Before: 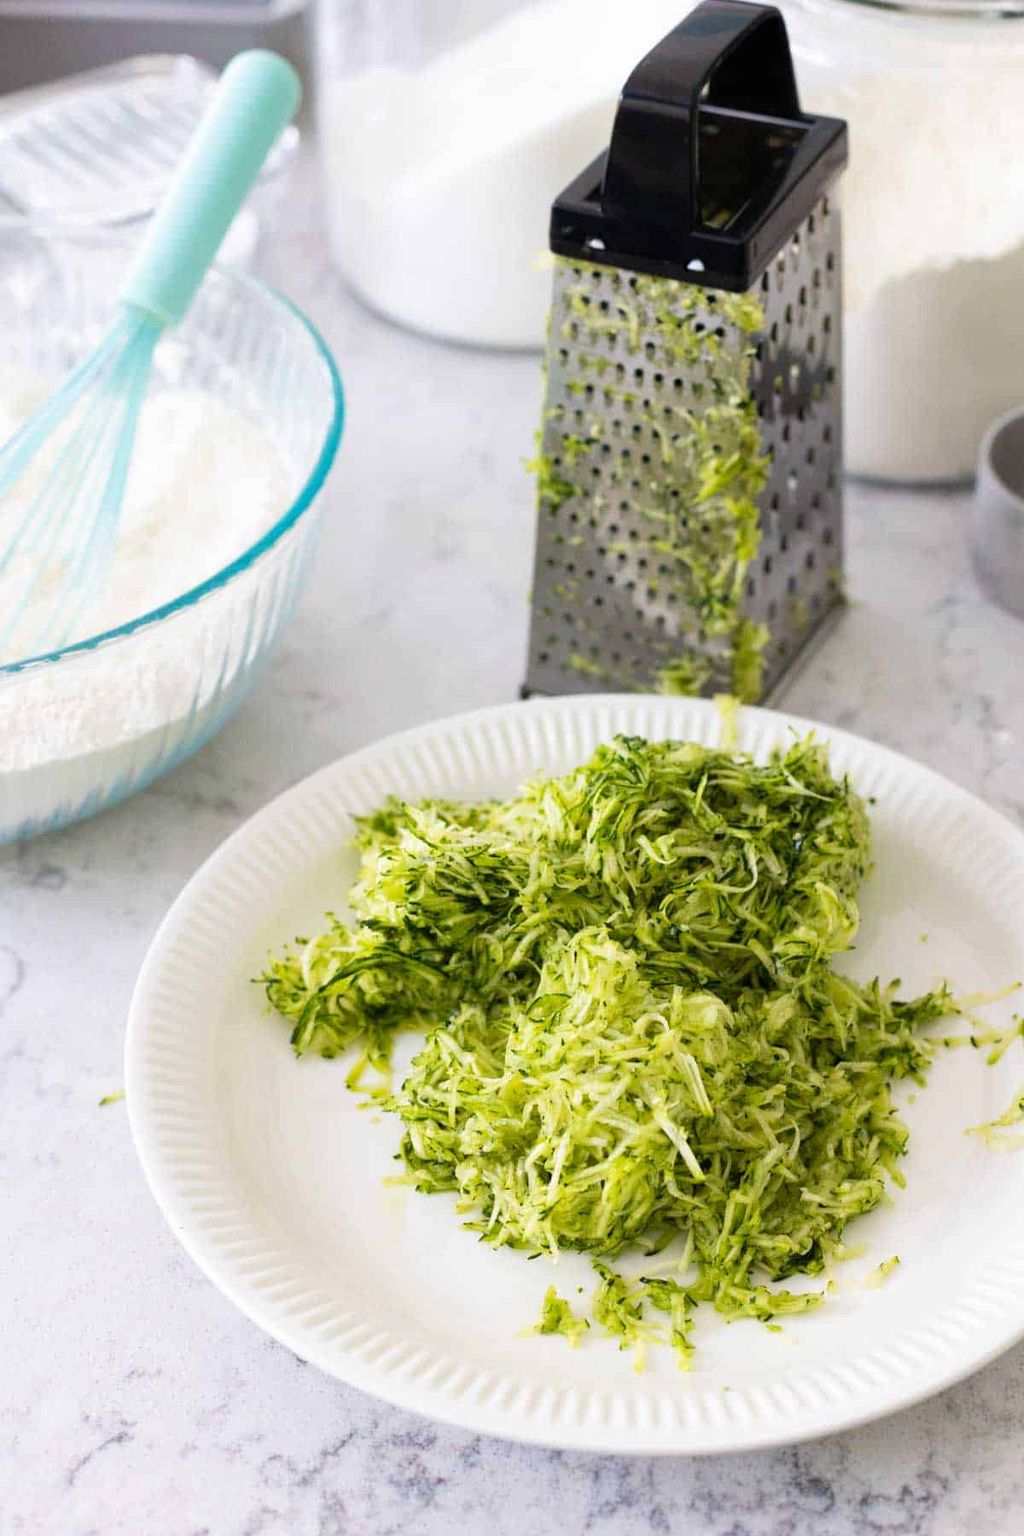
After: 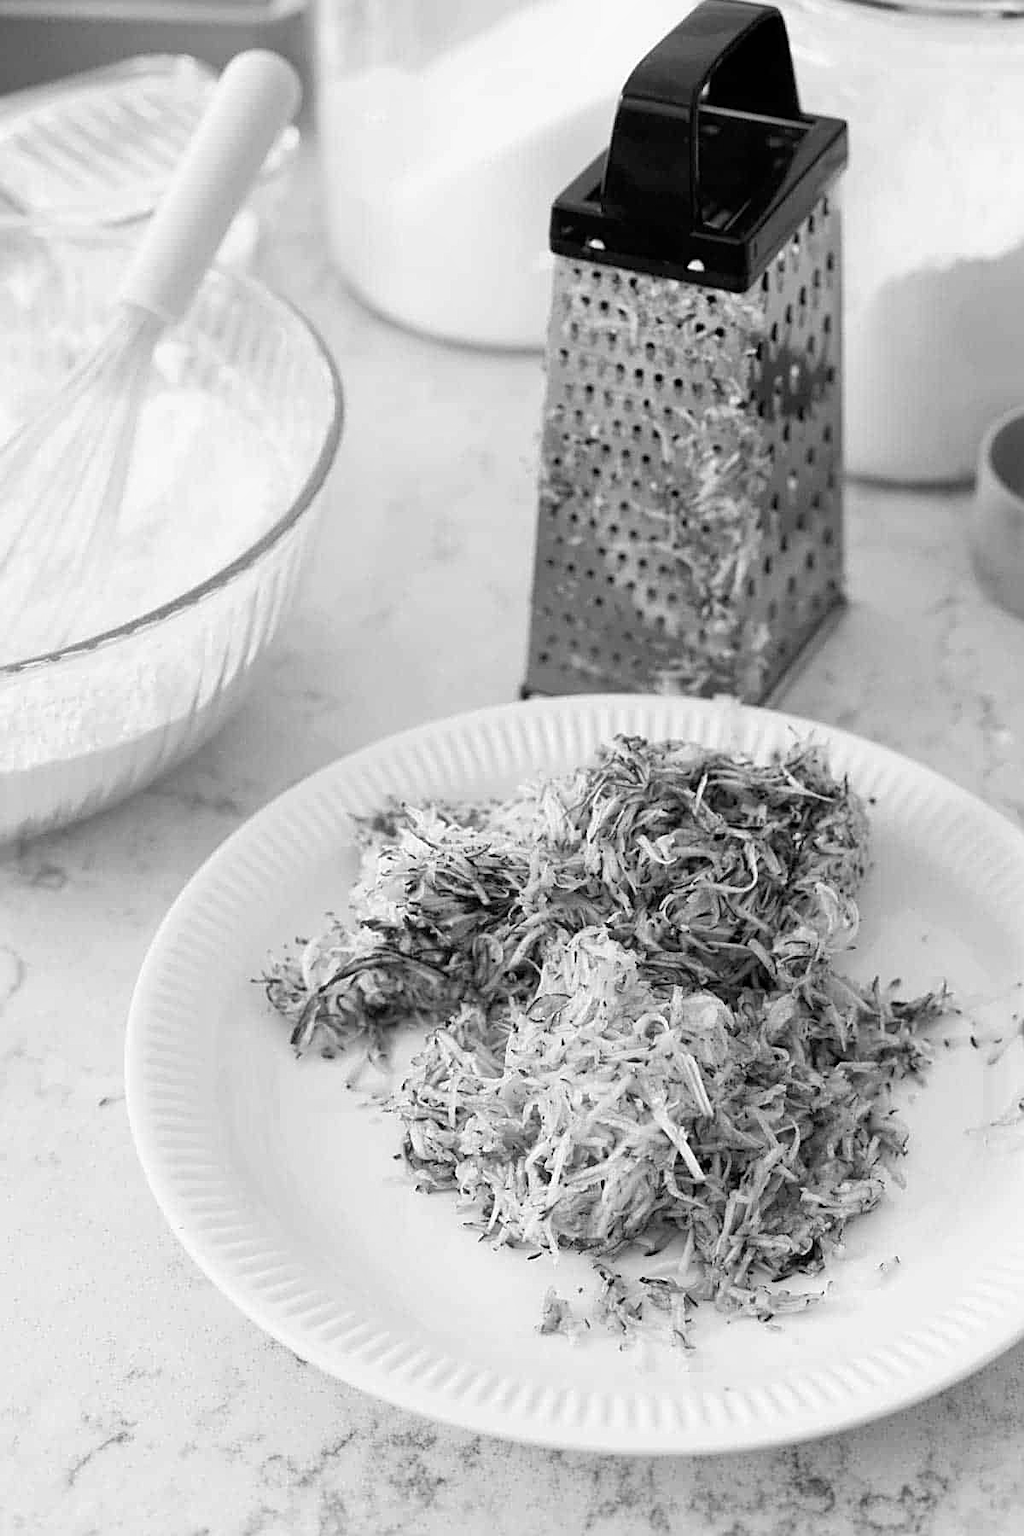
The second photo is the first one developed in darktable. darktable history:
color balance: lift [0.998, 0.998, 1.001, 1.002], gamma [0.995, 1.025, 0.992, 0.975], gain [0.995, 1.02, 0.997, 0.98]
color correction: saturation 1.34
monochrome: a -6.99, b 35.61, size 1.4
sharpen: amount 0.6
